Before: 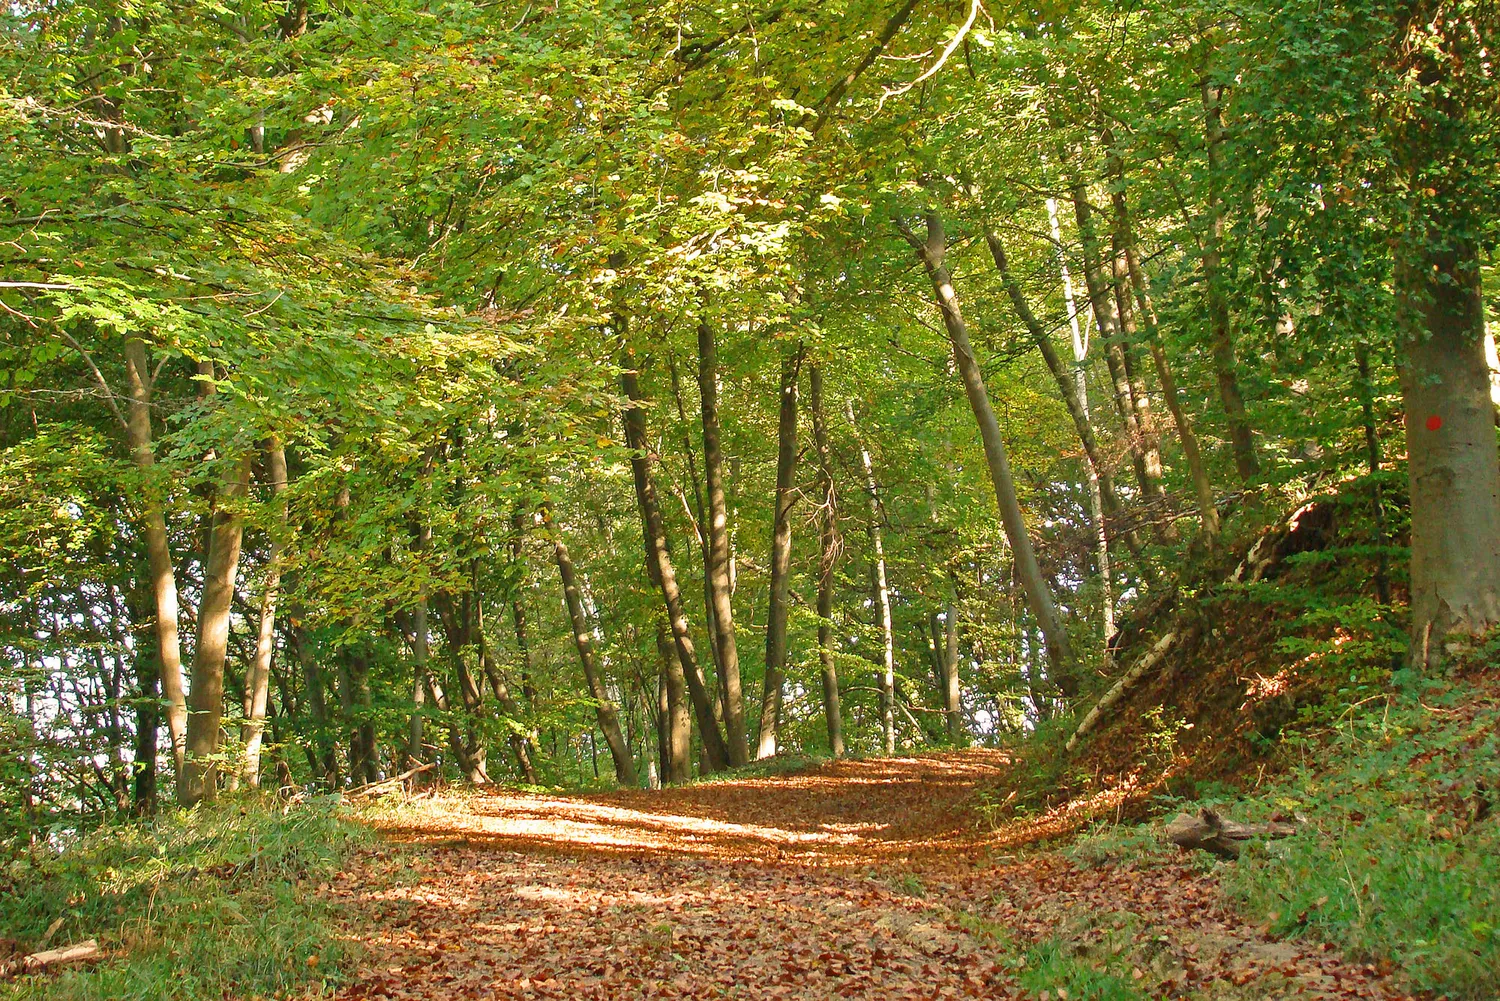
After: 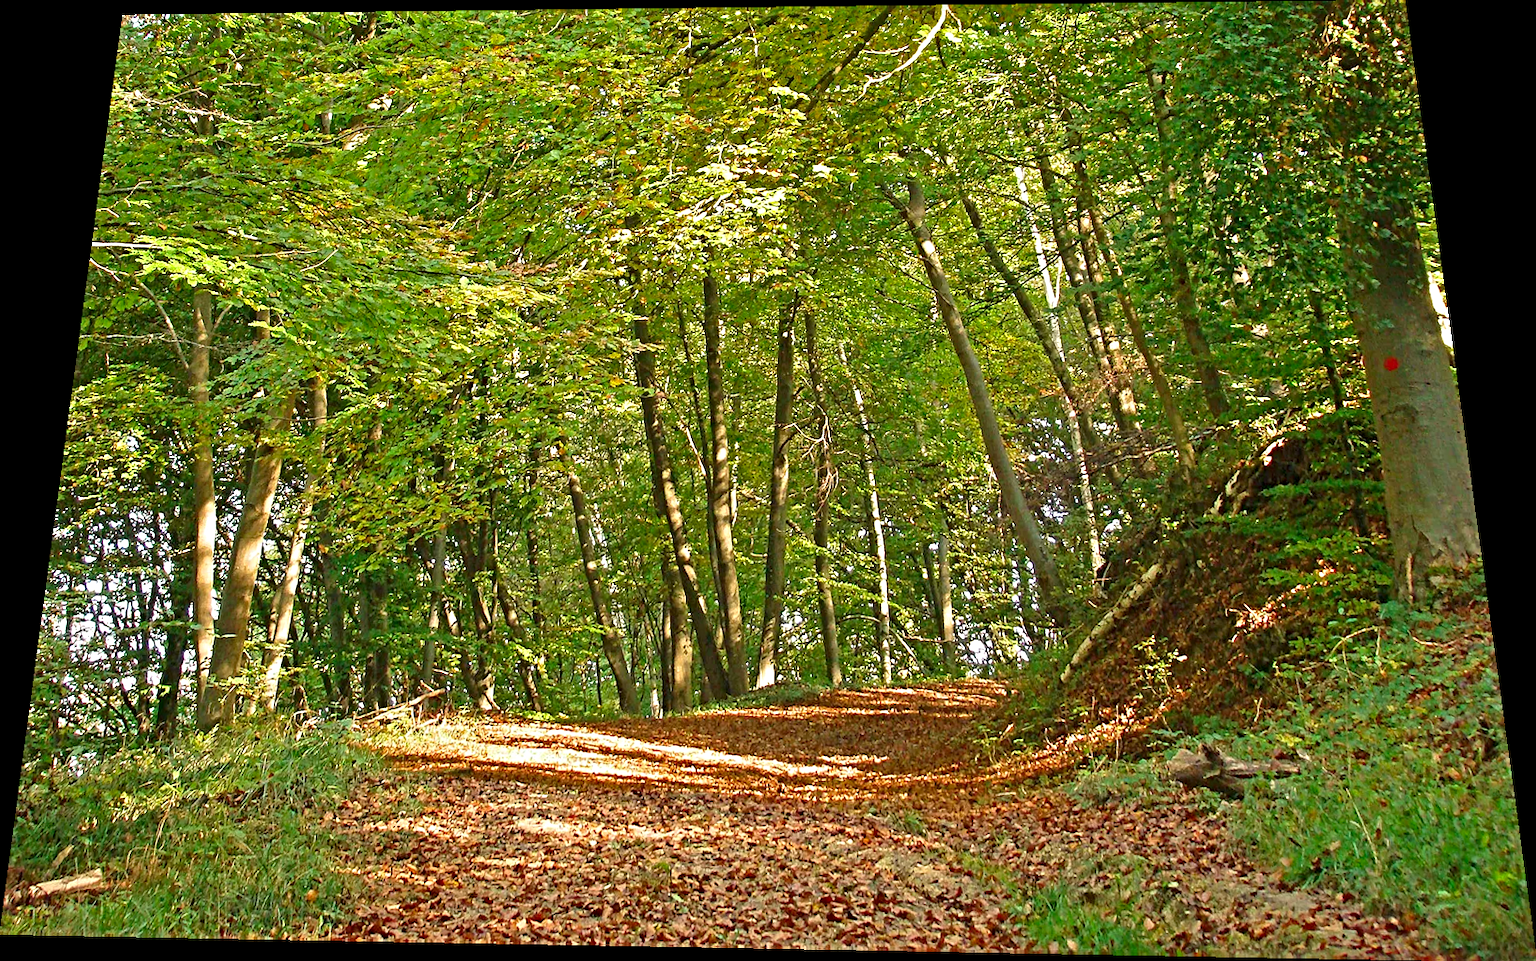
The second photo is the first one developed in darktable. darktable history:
color correction: saturation 0.98
rotate and perspective: rotation 0.128°, lens shift (vertical) -0.181, lens shift (horizontal) -0.044, shear 0.001, automatic cropping off
sharpen: radius 4.883
white balance: red 0.982, blue 1.018
contrast brightness saturation: saturation 0.18
